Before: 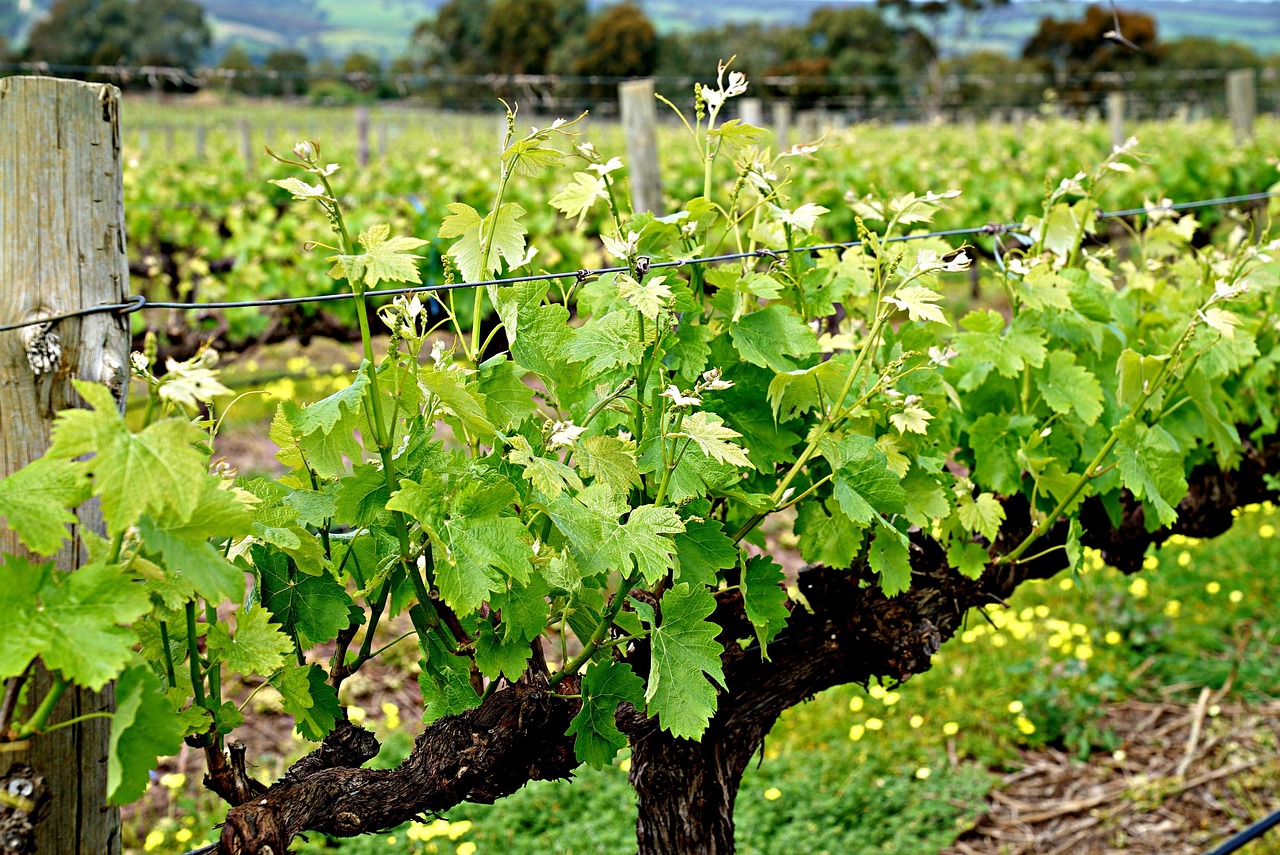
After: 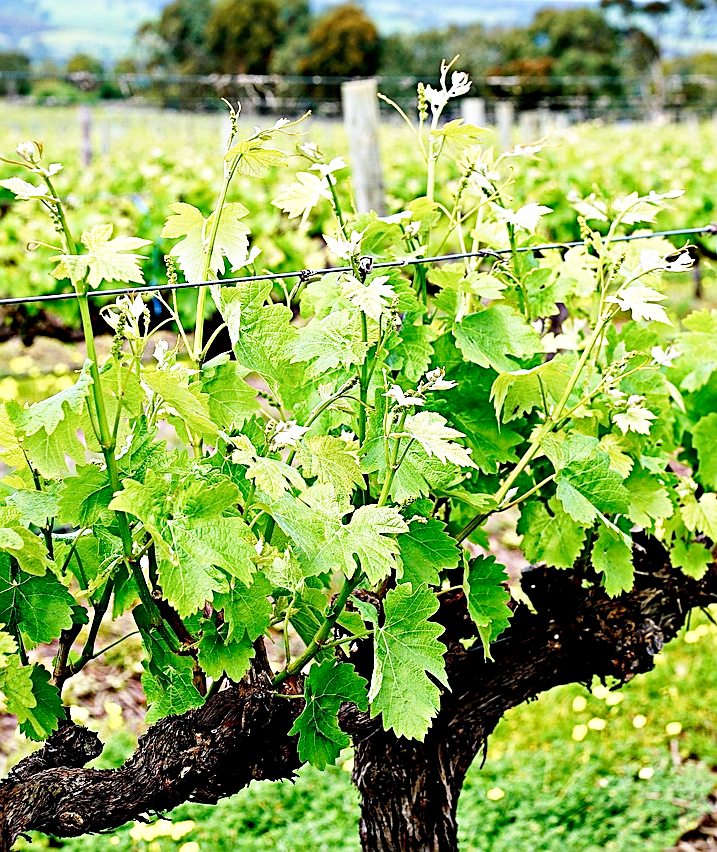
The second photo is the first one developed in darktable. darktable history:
sharpen: on, module defaults
base curve: curves: ch0 [(0, 0) (0.005, 0.002) (0.15, 0.3) (0.4, 0.7) (0.75, 0.95) (1, 1)], preserve colors none
crop: left 21.674%, right 22.086%
color calibration: illuminant as shot in camera, x 0.358, y 0.373, temperature 4628.91 K
